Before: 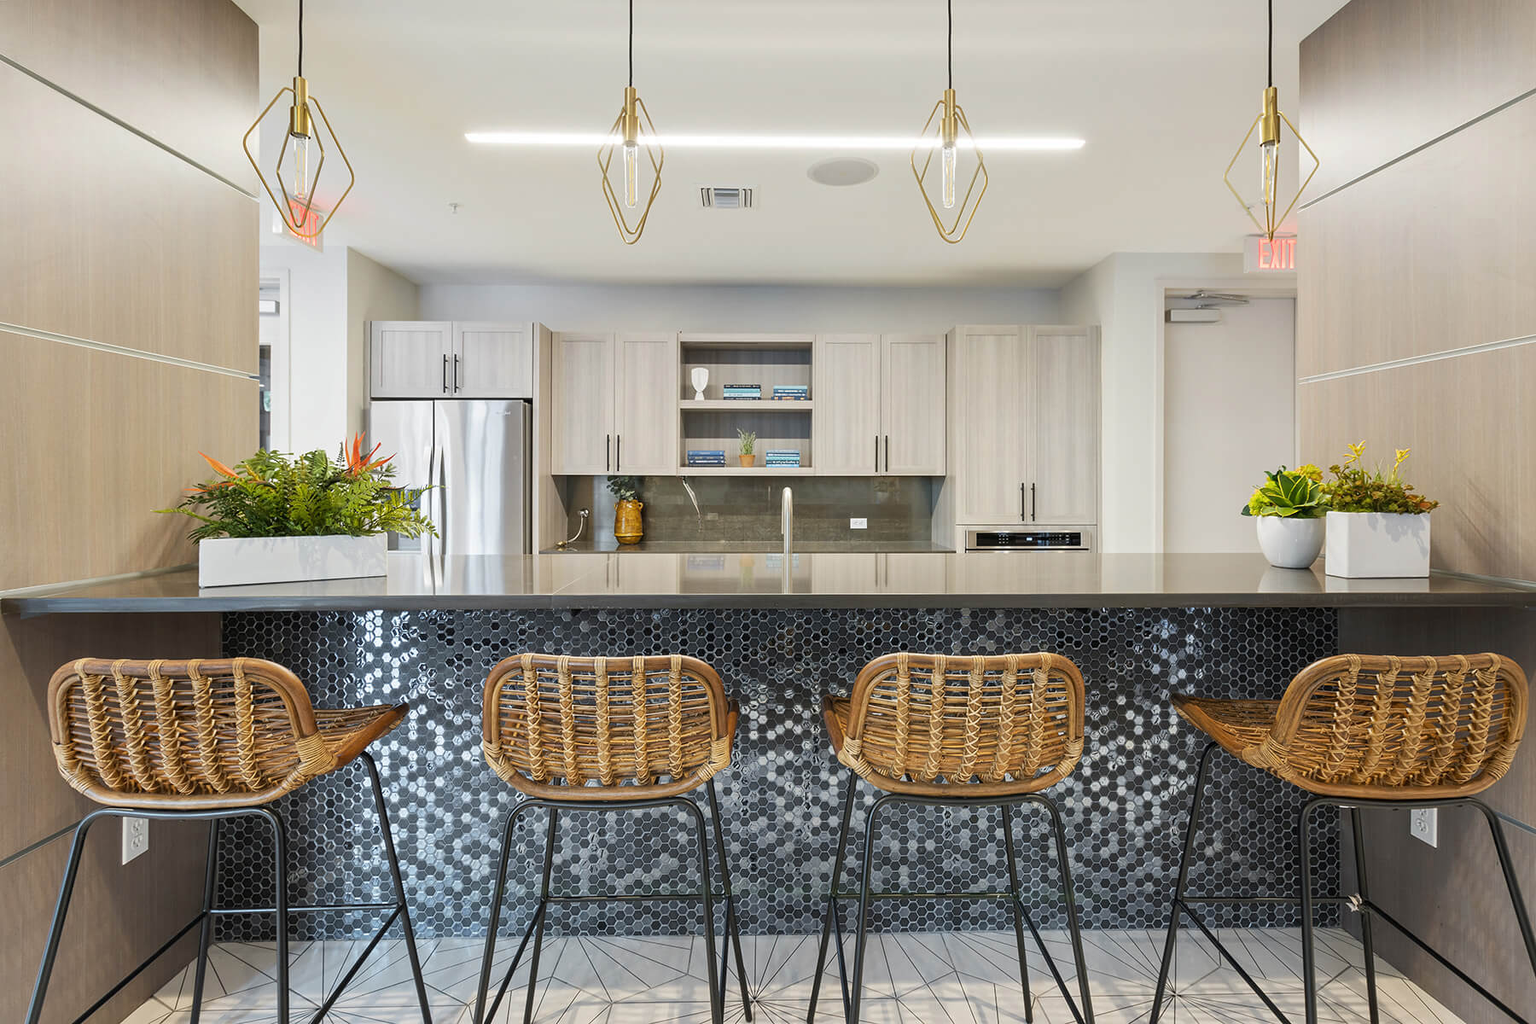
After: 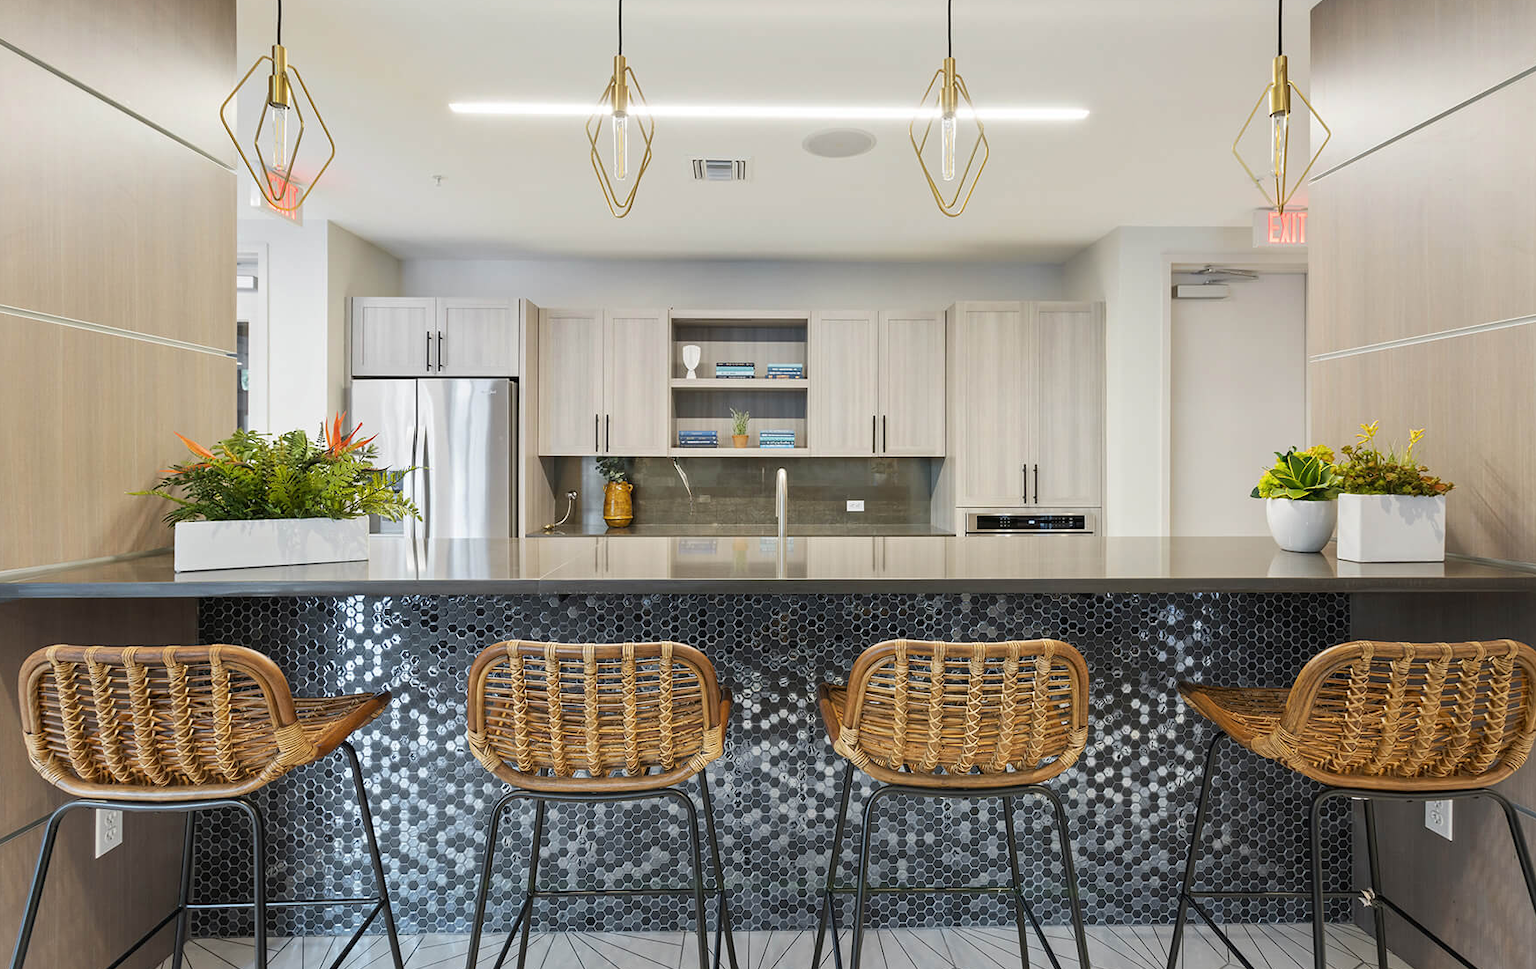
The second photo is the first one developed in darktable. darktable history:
crop: left 1.964%, top 3.251%, right 1.122%, bottom 4.933%
